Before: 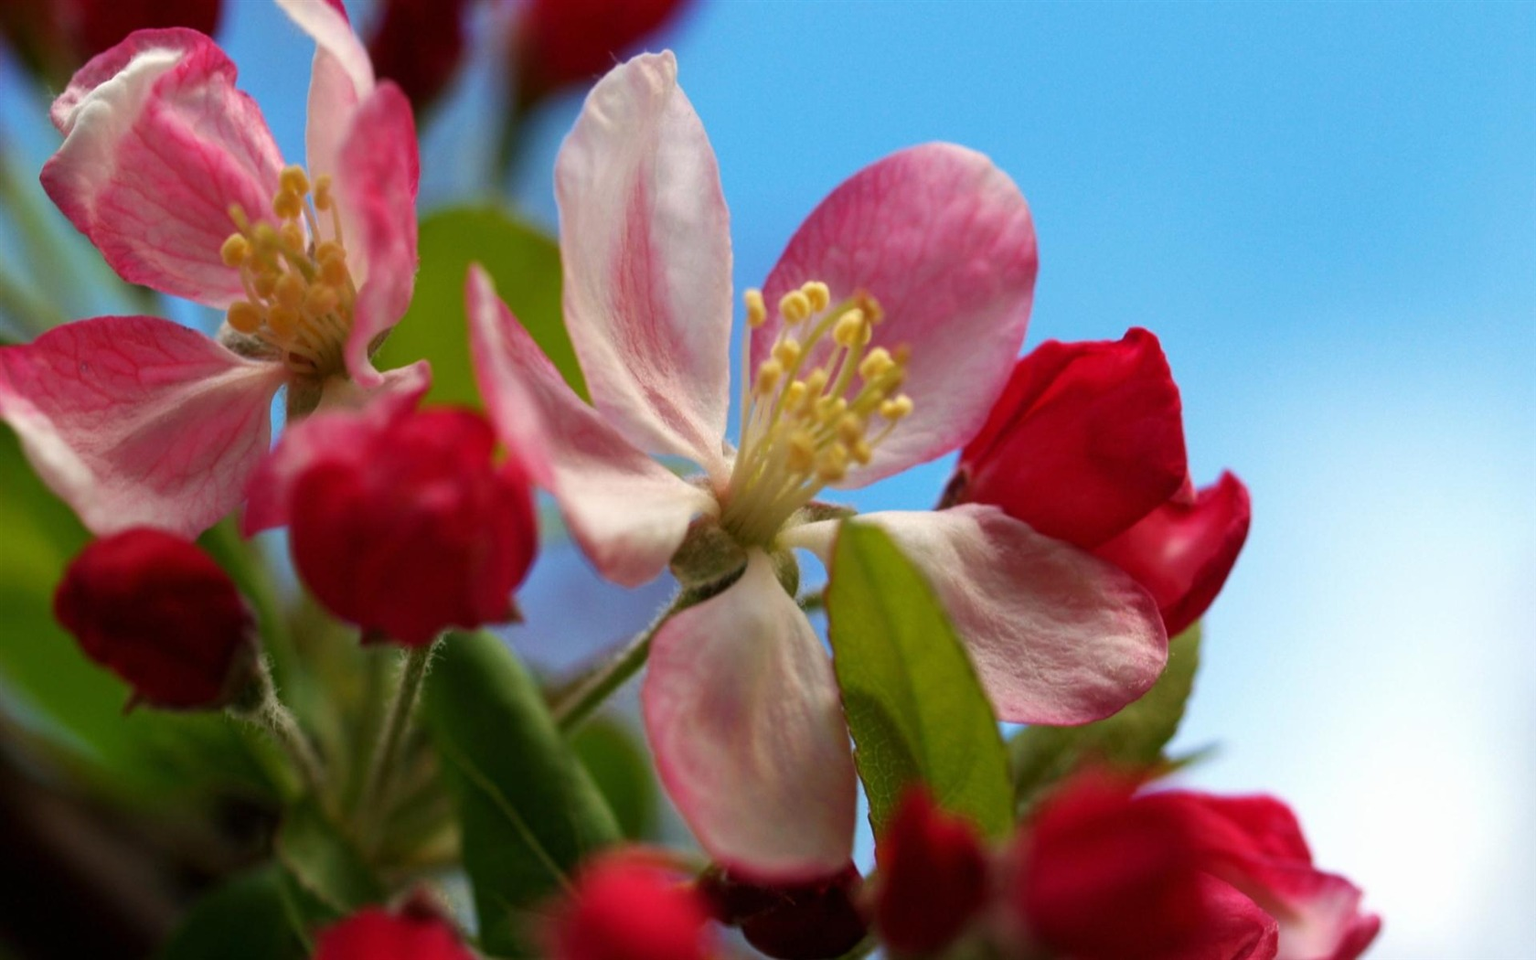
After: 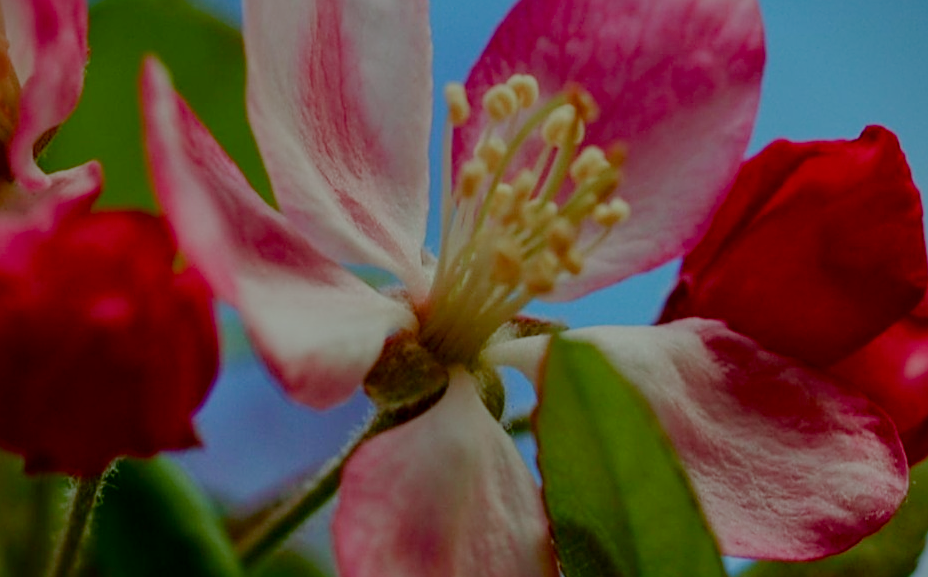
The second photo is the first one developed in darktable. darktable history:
vignetting: fall-off start 97.16%, brightness -0.369, saturation 0.01, width/height ratio 1.187
crop and rotate: left 21.995%, top 22.241%, right 22.739%, bottom 22.712%
contrast brightness saturation: contrast 0.069, brightness 0.18, saturation 0.418
color balance rgb: power › chroma 0.289%, power › hue 25.32°, highlights gain › luminance 15.121%, highlights gain › chroma 3.976%, highlights gain › hue 207.18°, linear chroma grading › global chroma 2.151%, linear chroma grading › mid-tones -1.122%, perceptual saturation grading › global saturation 20%, perceptual saturation grading › highlights -49.63%, perceptual saturation grading › shadows 25.479%, perceptual brilliance grading › global brilliance -47.857%, global vibrance 20%
local contrast: detail 130%
tone curve: curves: ch0 [(0, 0.013) (0.175, 0.11) (0.337, 0.304) (0.498, 0.485) (0.78, 0.742) (0.993, 0.954)]; ch1 [(0, 0) (0.294, 0.184) (0.359, 0.34) (0.362, 0.35) (0.43, 0.41) (0.469, 0.463) (0.495, 0.502) (0.54, 0.563) (0.612, 0.641) (1, 1)]; ch2 [(0, 0) (0.44, 0.437) (0.495, 0.502) (0.524, 0.534) (0.557, 0.56) (0.634, 0.654) (0.728, 0.722) (1, 1)], color space Lab, independent channels, preserve colors none
sharpen: on, module defaults
